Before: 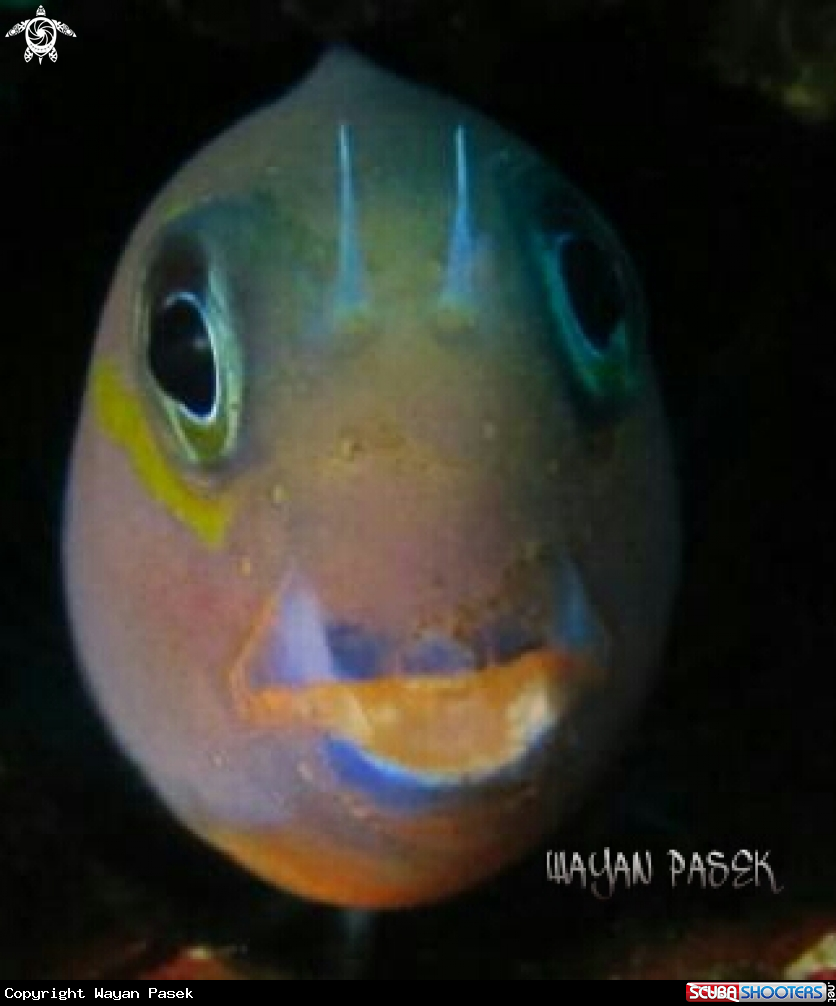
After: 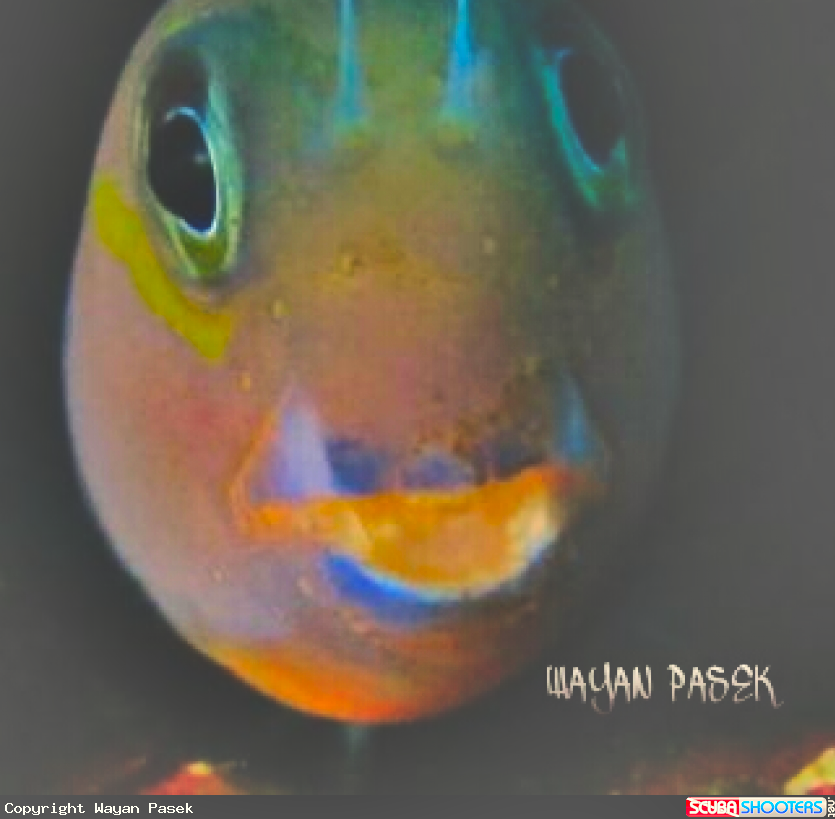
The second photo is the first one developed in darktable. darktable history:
crop and rotate: top 18.507%
shadows and highlights: shadows 75, highlights -60.85, soften with gaussian
color balance rgb: perceptual saturation grading › global saturation 25%, perceptual brilliance grading › mid-tones 10%, perceptual brilliance grading › shadows 15%, global vibrance 20%
white balance: red 1.045, blue 0.932
exposure: black level correction -0.041, exposure 0.064 EV, compensate highlight preservation false
contrast brightness saturation: contrast 0.07, brightness -0.14, saturation 0.11
